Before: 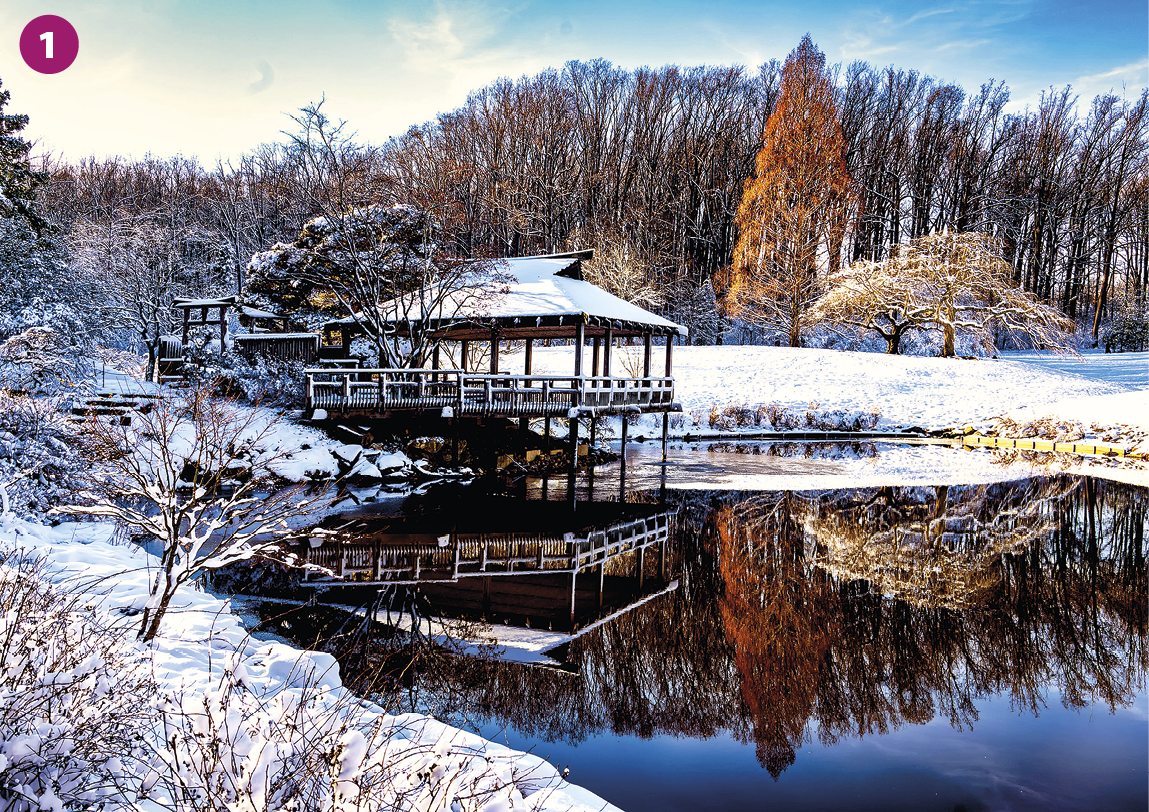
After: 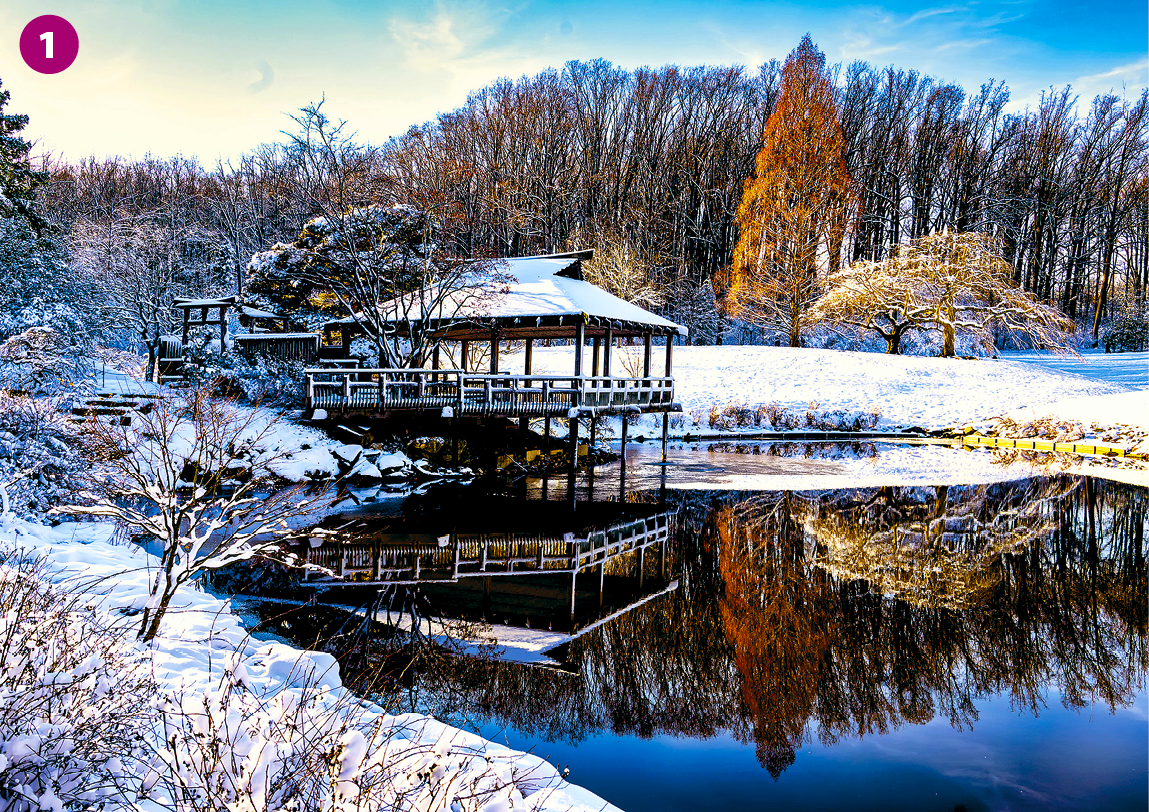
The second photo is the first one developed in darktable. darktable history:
color balance rgb: global offset › luminance -0.345%, global offset › chroma 0.116%, global offset › hue 167.38°, perceptual saturation grading › global saturation 14.641%, global vibrance 39.237%
